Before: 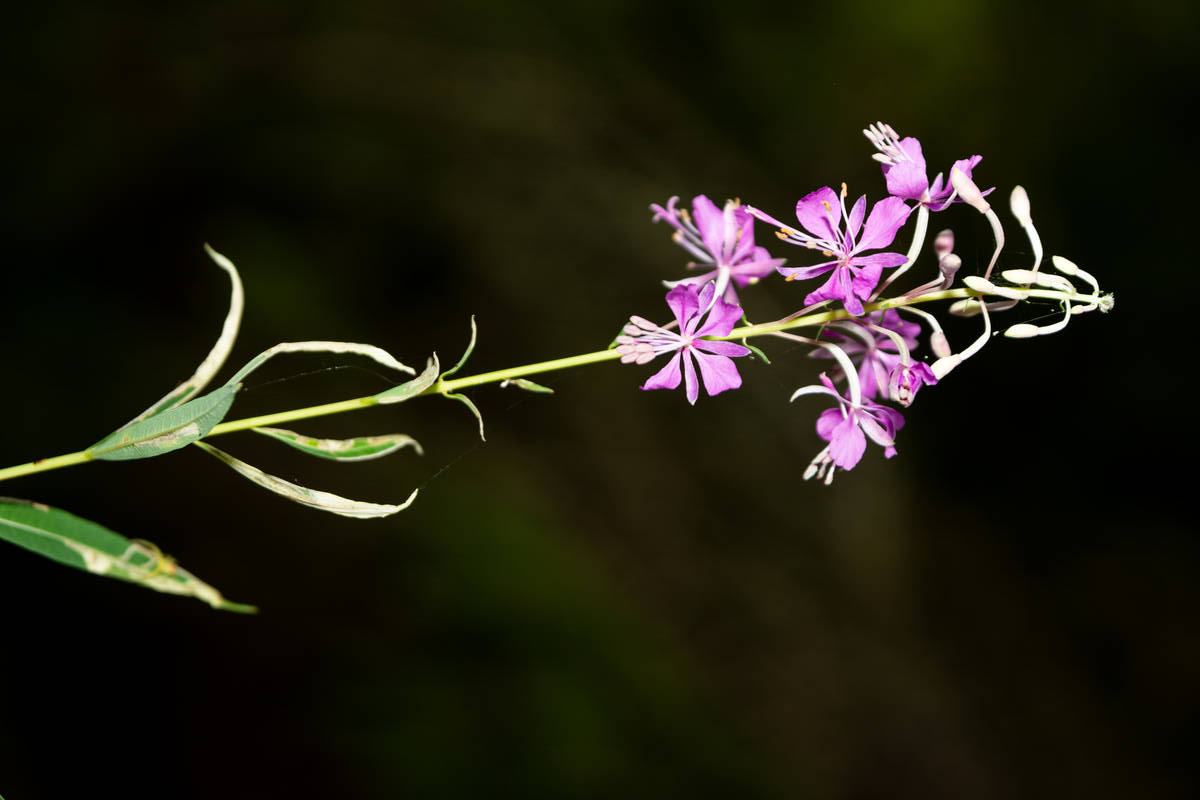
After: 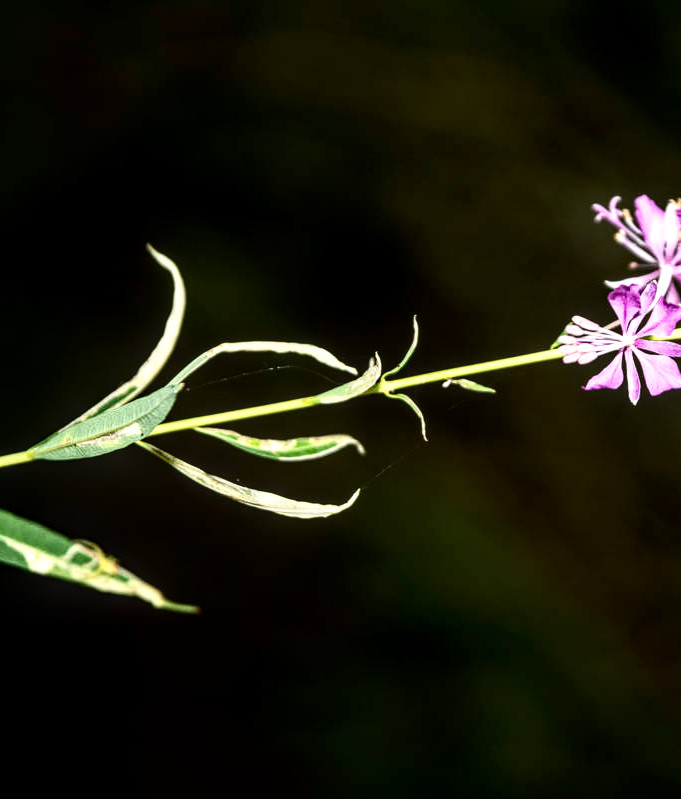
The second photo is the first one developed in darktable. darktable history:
contrast brightness saturation: contrast 0.272
crop: left 4.884%, right 38.232%
local contrast: highlights 63%, shadows 54%, detail 168%, midtone range 0.509
